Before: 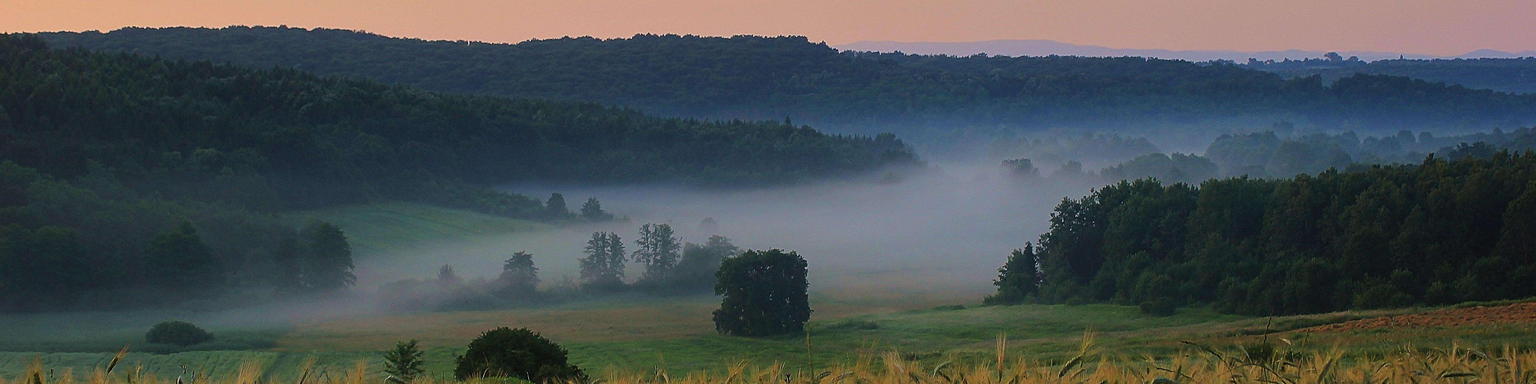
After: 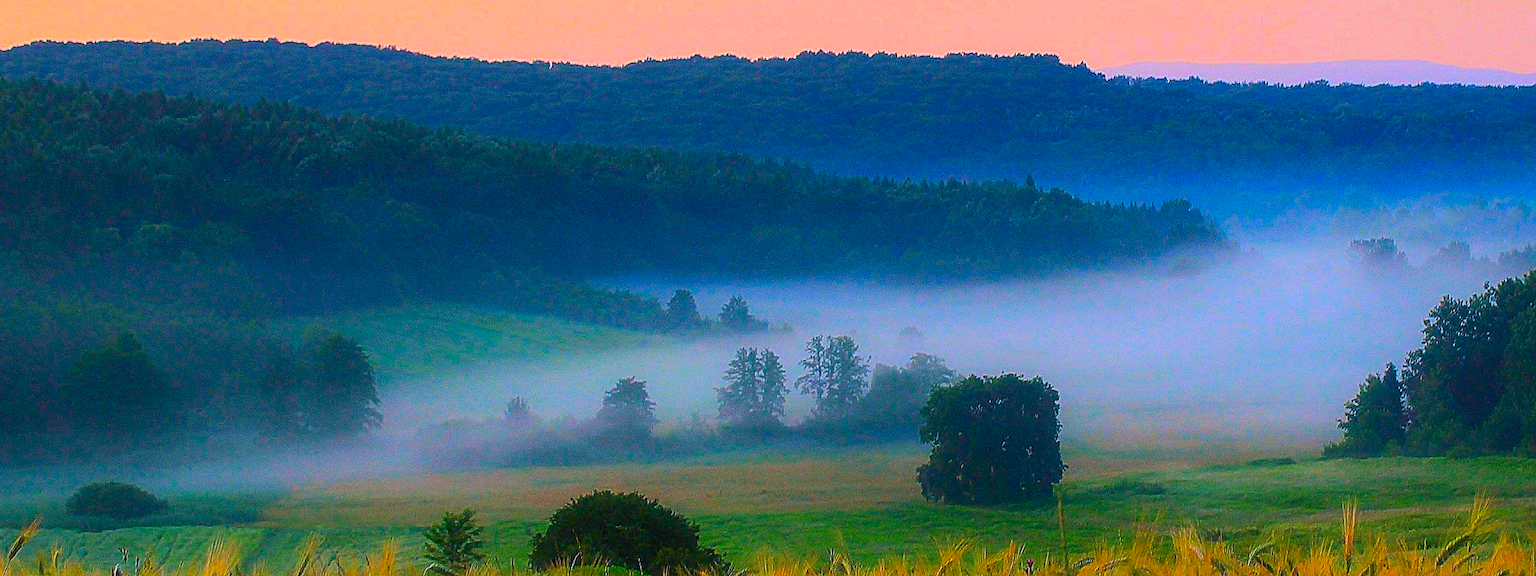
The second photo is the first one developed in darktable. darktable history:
sharpen: radius 1
contrast equalizer: y [[0.5, 0.496, 0.435, 0.435, 0.496, 0.5], [0.5 ×6], [0.5 ×6], [0 ×6], [0 ×6]]
contrast brightness saturation: contrast 0.2, brightness 0.2, saturation 0.8
local contrast: on, module defaults
color calibration: illuminant as shot in camera, x 0.358, y 0.373, temperature 4628.91 K
color balance rgb: perceptual saturation grading › global saturation 20%, global vibrance 20%
white balance: red 1, blue 1
crop and rotate: left 6.617%, right 26.717%
